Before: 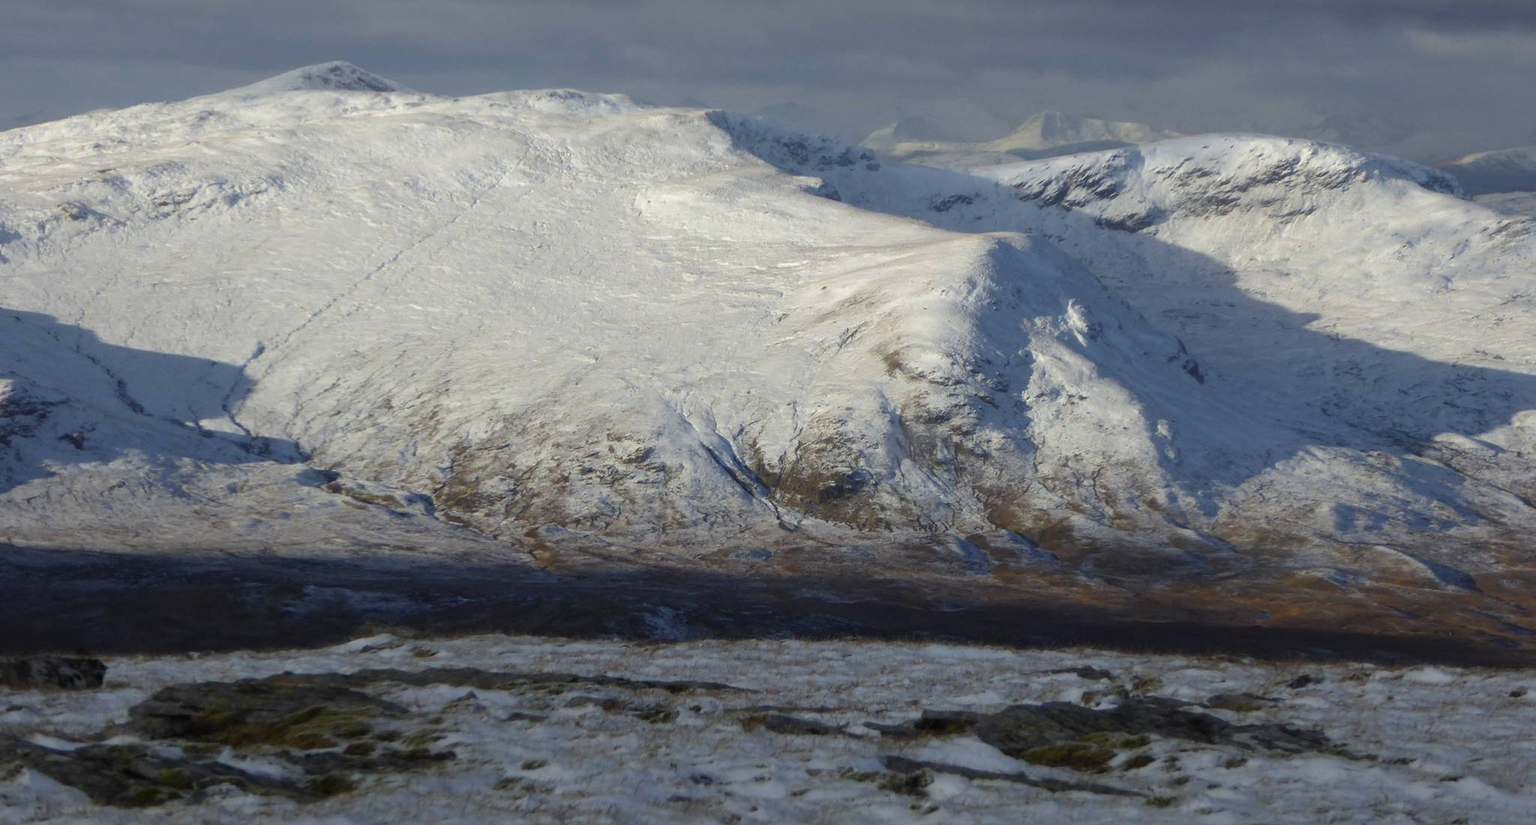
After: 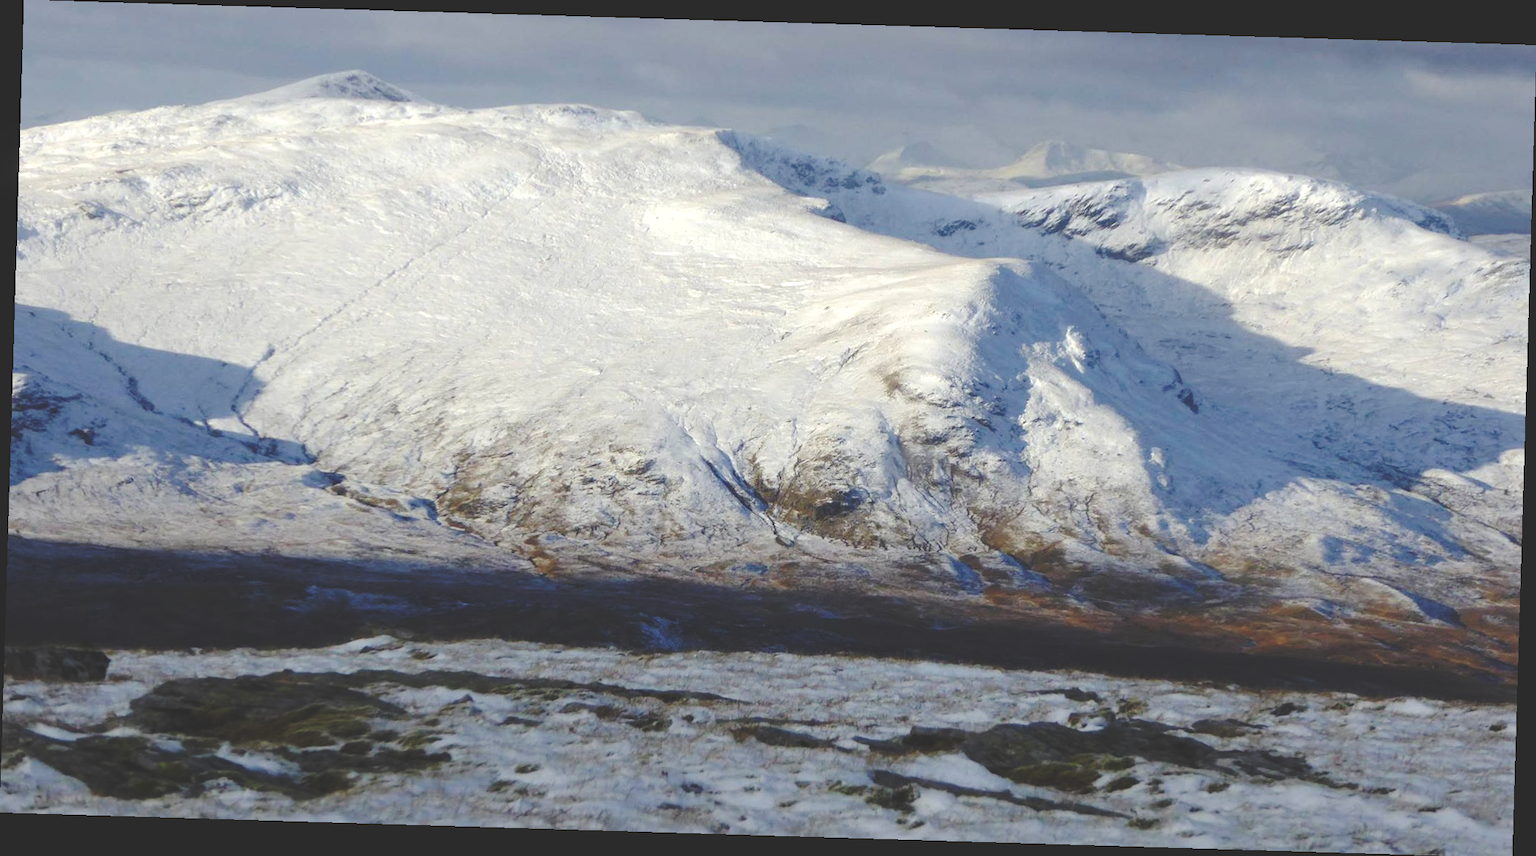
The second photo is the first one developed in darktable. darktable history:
bloom: size 3%, threshold 100%, strength 0%
rotate and perspective: rotation 1.72°, automatic cropping off
exposure: black level correction 0.001, exposure 0.5 EV, compensate exposure bias true, compensate highlight preservation false
base curve: curves: ch0 [(0, 0.024) (0.055, 0.065) (0.121, 0.166) (0.236, 0.319) (0.693, 0.726) (1, 1)], preserve colors none
